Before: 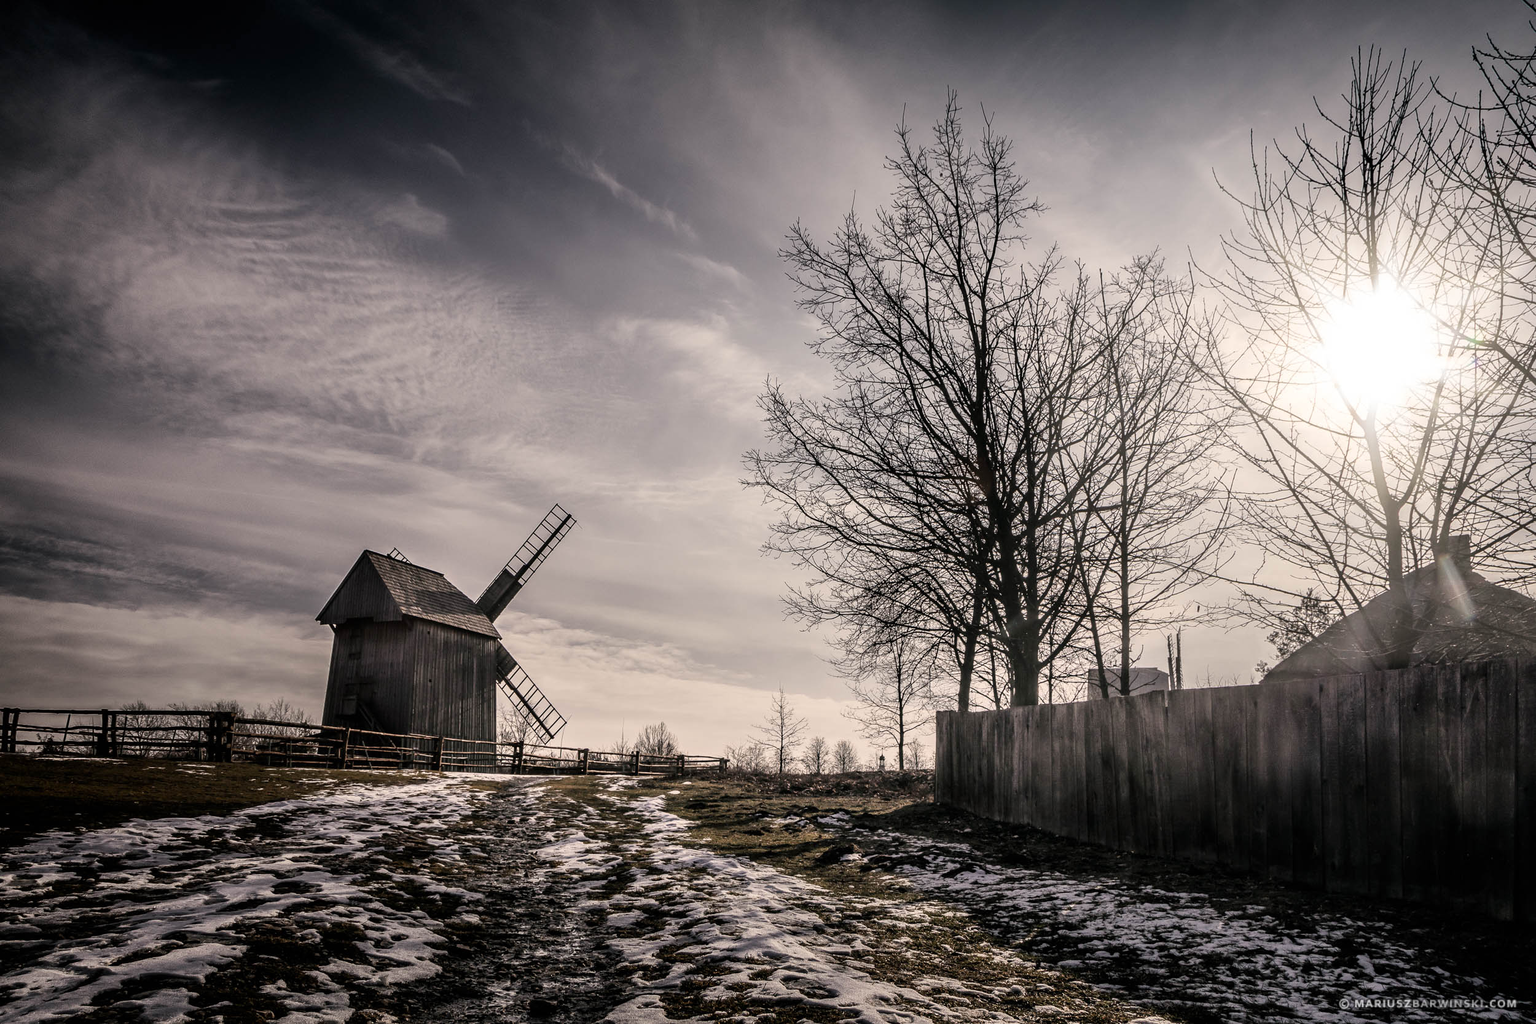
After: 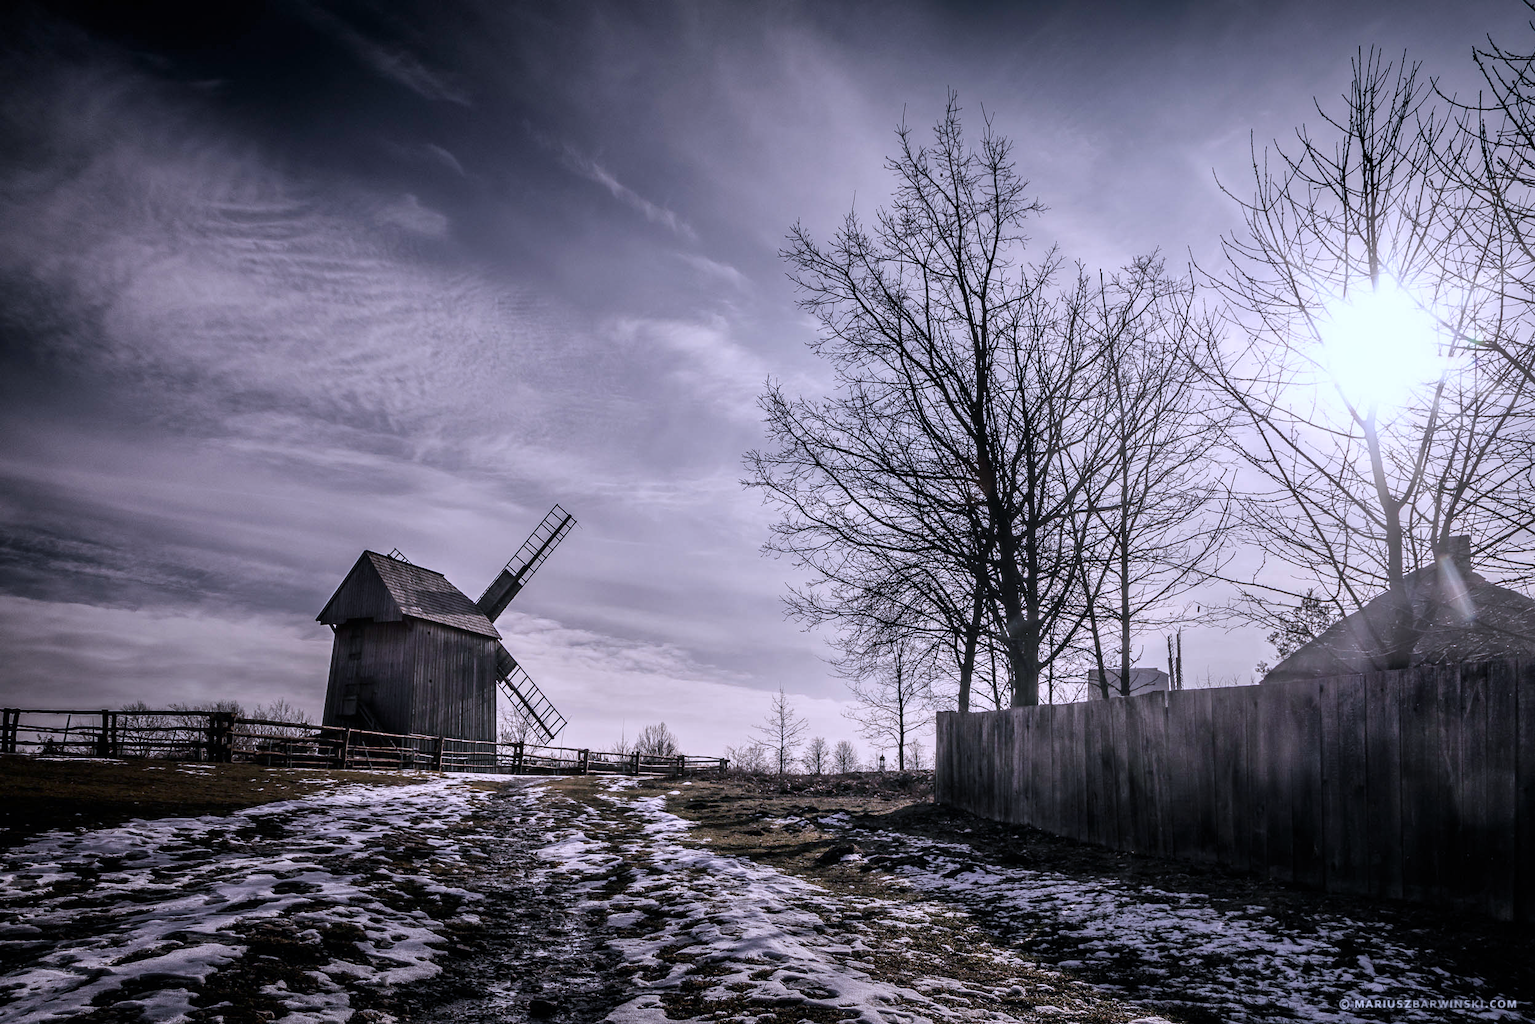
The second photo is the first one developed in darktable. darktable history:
color calibration: illuminant as shot in camera, x 0.379, y 0.396, temperature 4138.76 K
shadows and highlights: shadows 5, soften with gaussian
